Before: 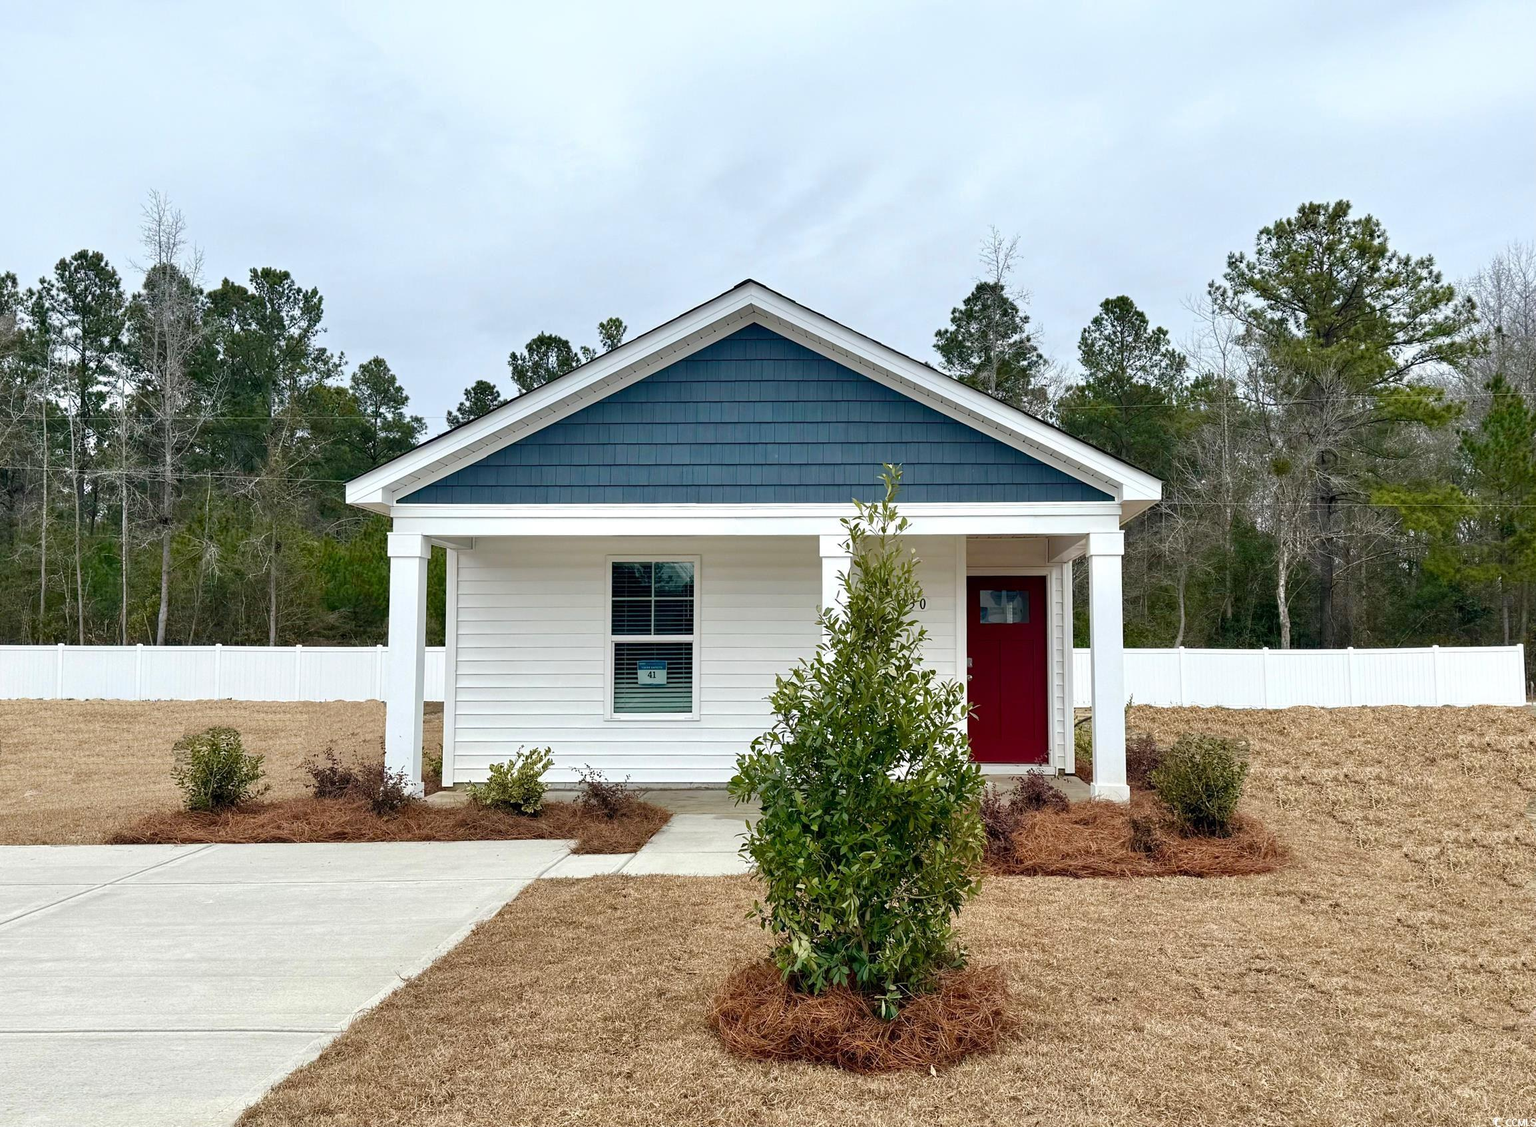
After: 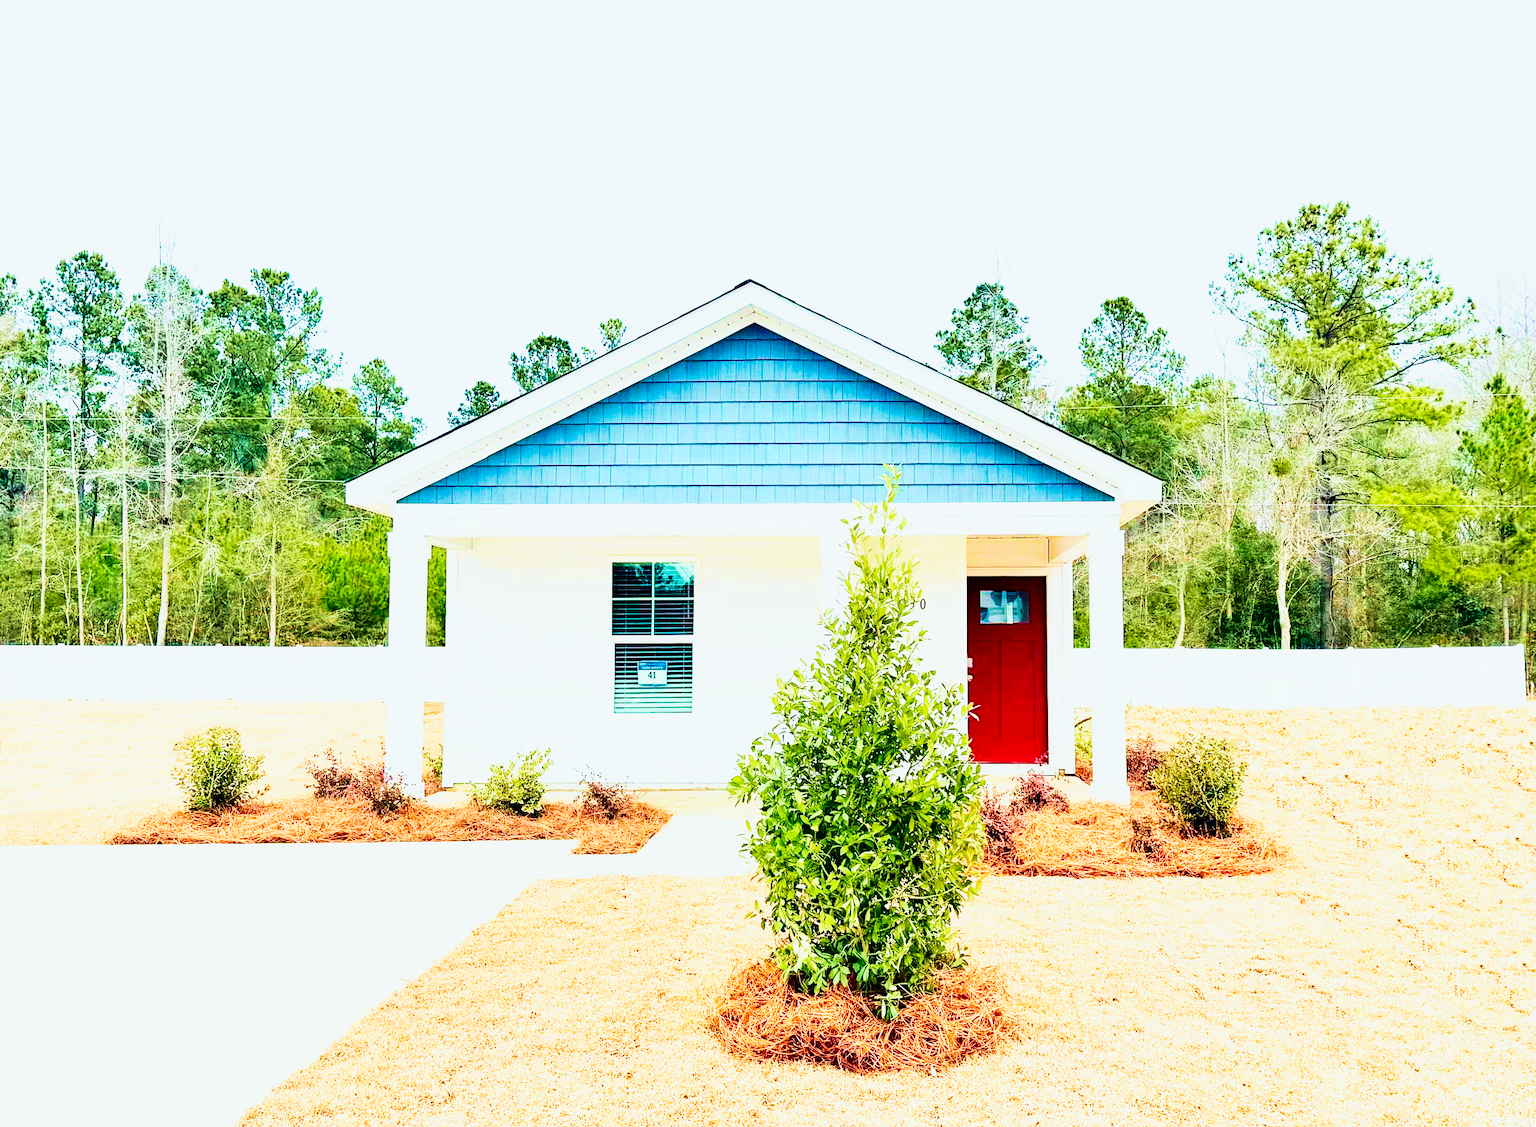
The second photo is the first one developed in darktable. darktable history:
base curve: curves: ch0 [(0, 0) (0.007, 0.004) (0.027, 0.03) (0.046, 0.07) (0.207, 0.54) (0.442, 0.872) (0.673, 0.972) (1, 1)], preserve colors none
tone curve: curves: ch0 [(0, 0) (0.042, 0.023) (0.157, 0.114) (0.302, 0.308) (0.44, 0.507) (0.607, 0.705) (0.824, 0.882) (1, 0.965)]; ch1 [(0, 0) (0.339, 0.334) (0.445, 0.419) (0.476, 0.454) (0.503, 0.501) (0.517, 0.513) (0.551, 0.567) (0.622, 0.662) (0.706, 0.741) (1, 1)]; ch2 [(0, 0) (0.327, 0.318) (0.417, 0.426) (0.46, 0.453) (0.502, 0.5) (0.514, 0.524) (0.547, 0.572) (0.615, 0.656) (0.717, 0.778) (1, 1)], color space Lab, independent channels, preserve colors none
velvia: strength 74.78%
exposure: exposure 1.148 EV, compensate highlight preservation false
